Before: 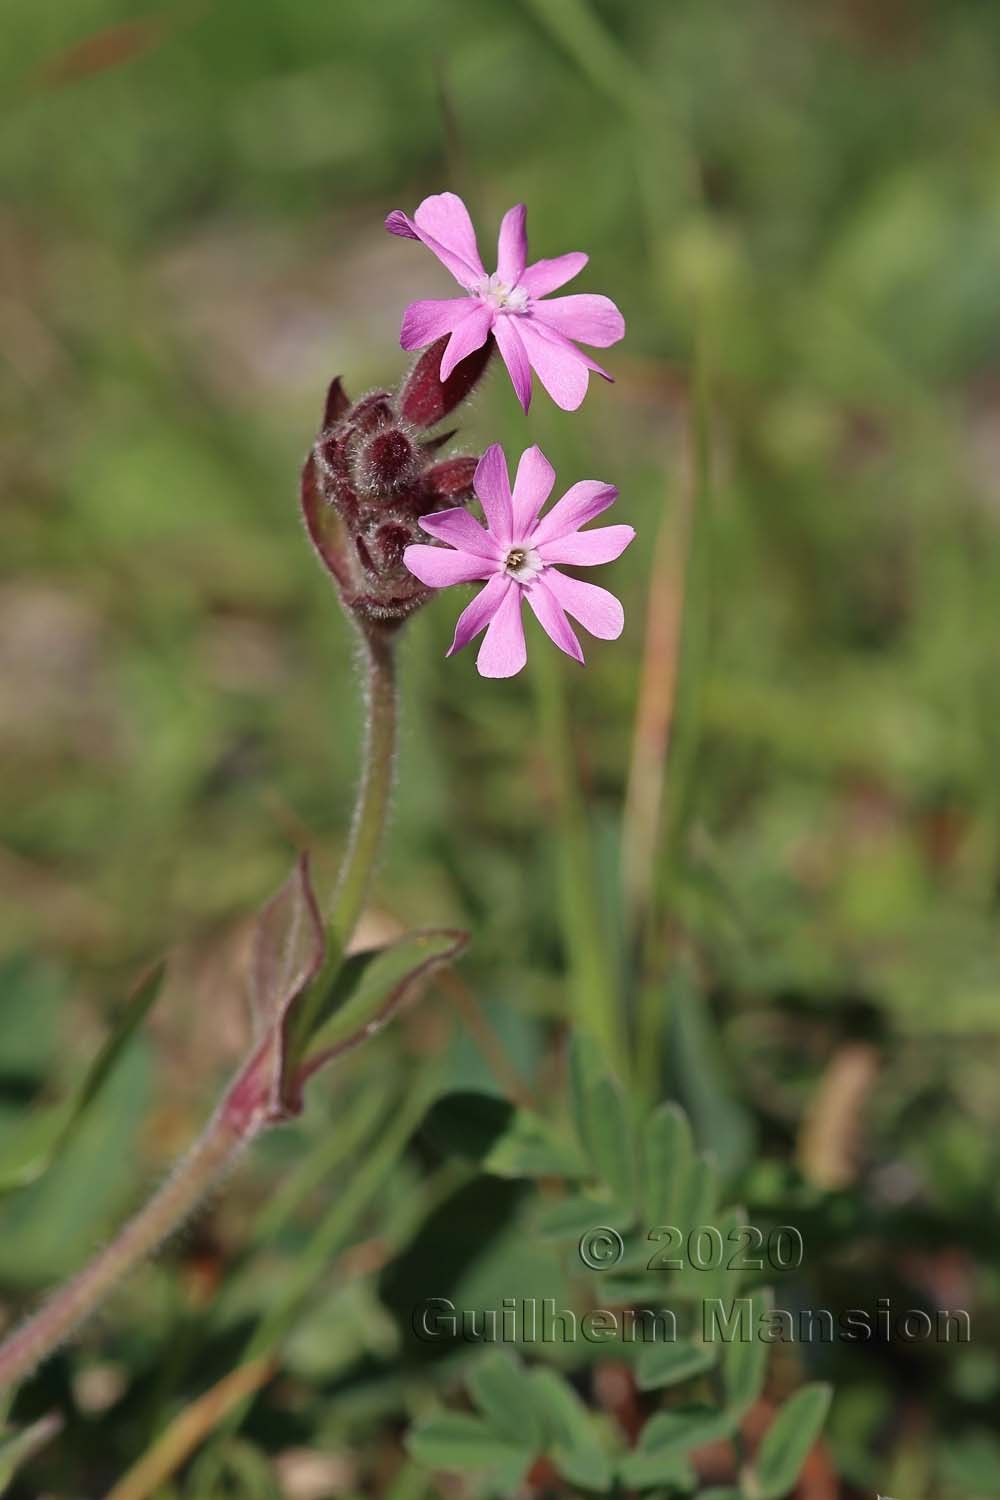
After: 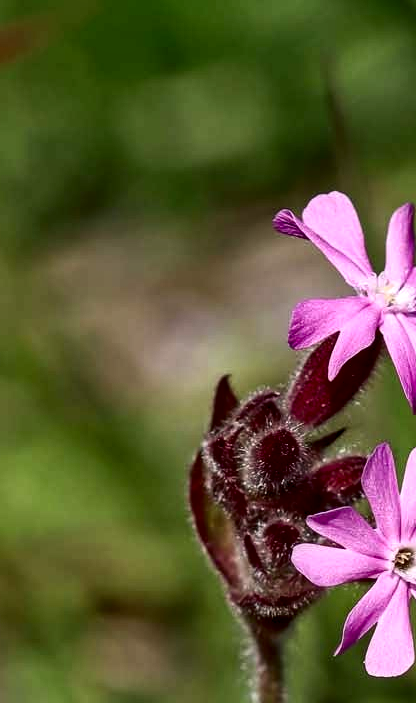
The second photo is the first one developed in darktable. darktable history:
crop and rotate: left 11.201%, top 0.108%, right 47.107%, bottom 52.962%
local contrast: detail 150%
contrast brightness saturation: contrast 0.192, brightness -0.111, saturation 0.212
